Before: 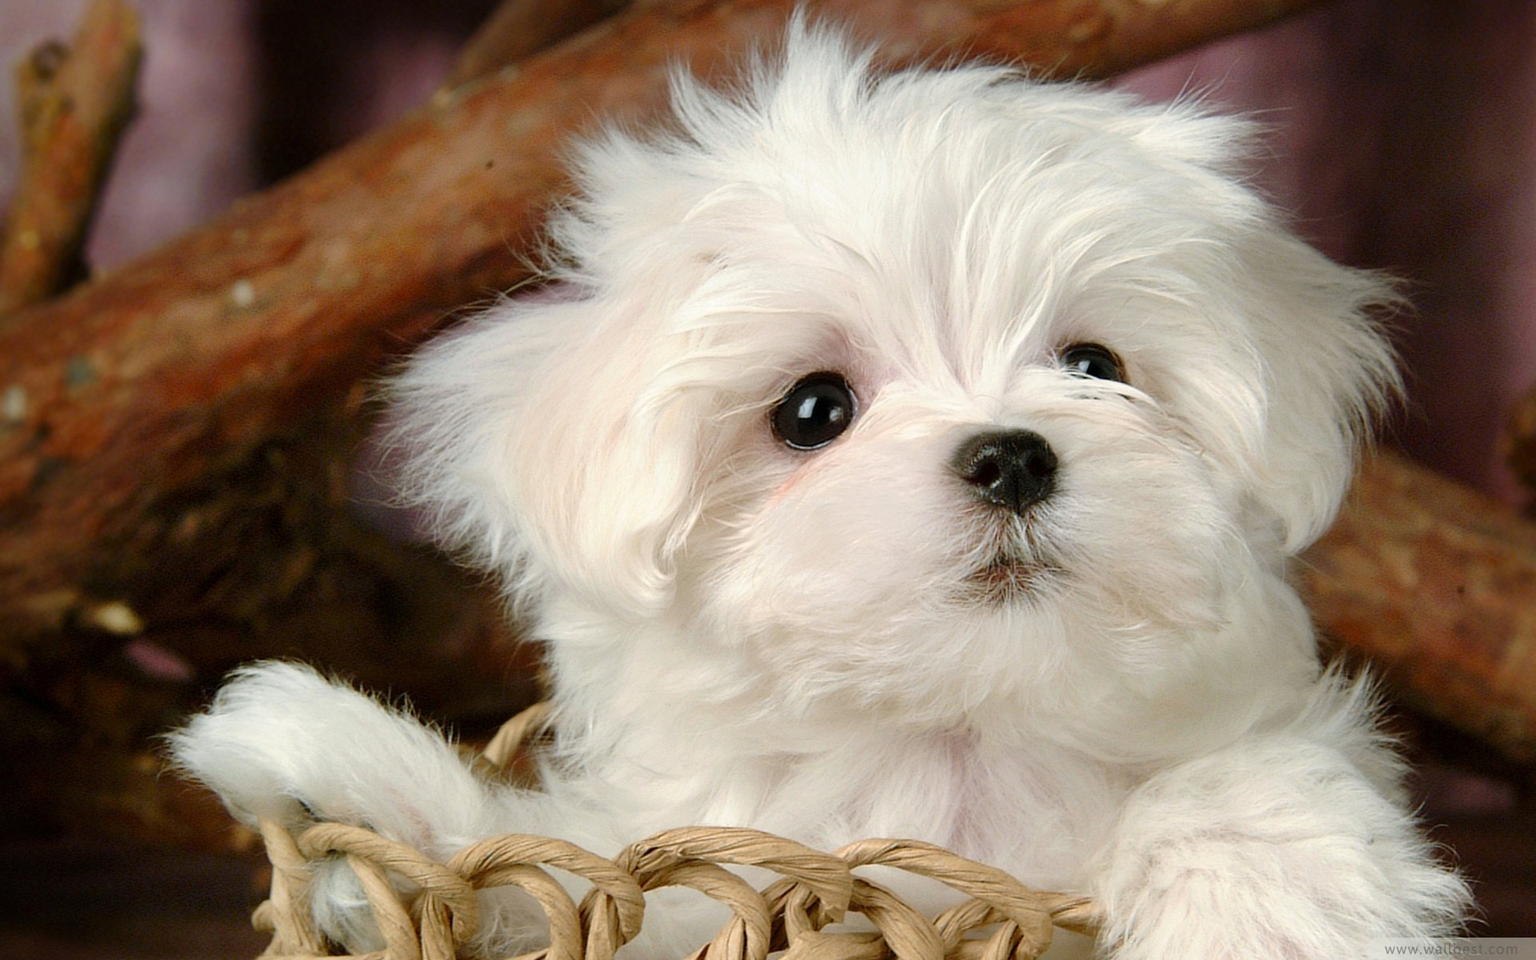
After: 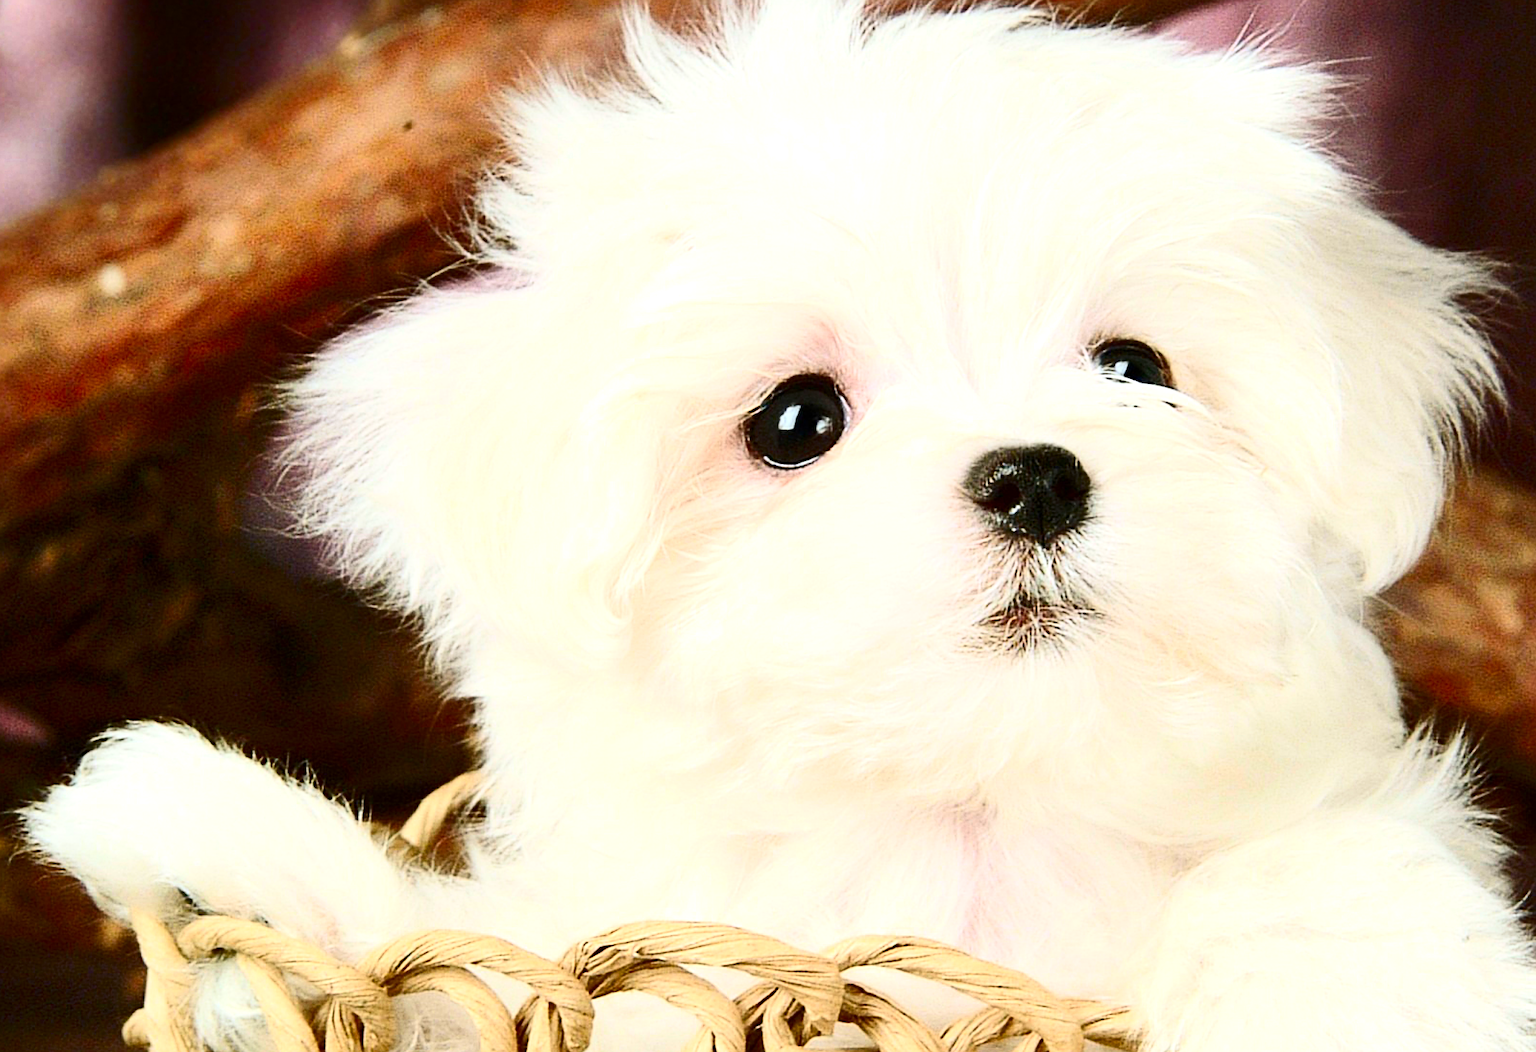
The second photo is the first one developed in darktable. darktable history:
exposure: exposure 0.663 EV, compensate highlight preservation false
crop: left 9.798%, top 6.283%, right 6.886%, bottom 2.392%
contrast brightness saturation: contrast 0.396, brightness 0.107, saturation 0.207
sharpen: on, module defaults
